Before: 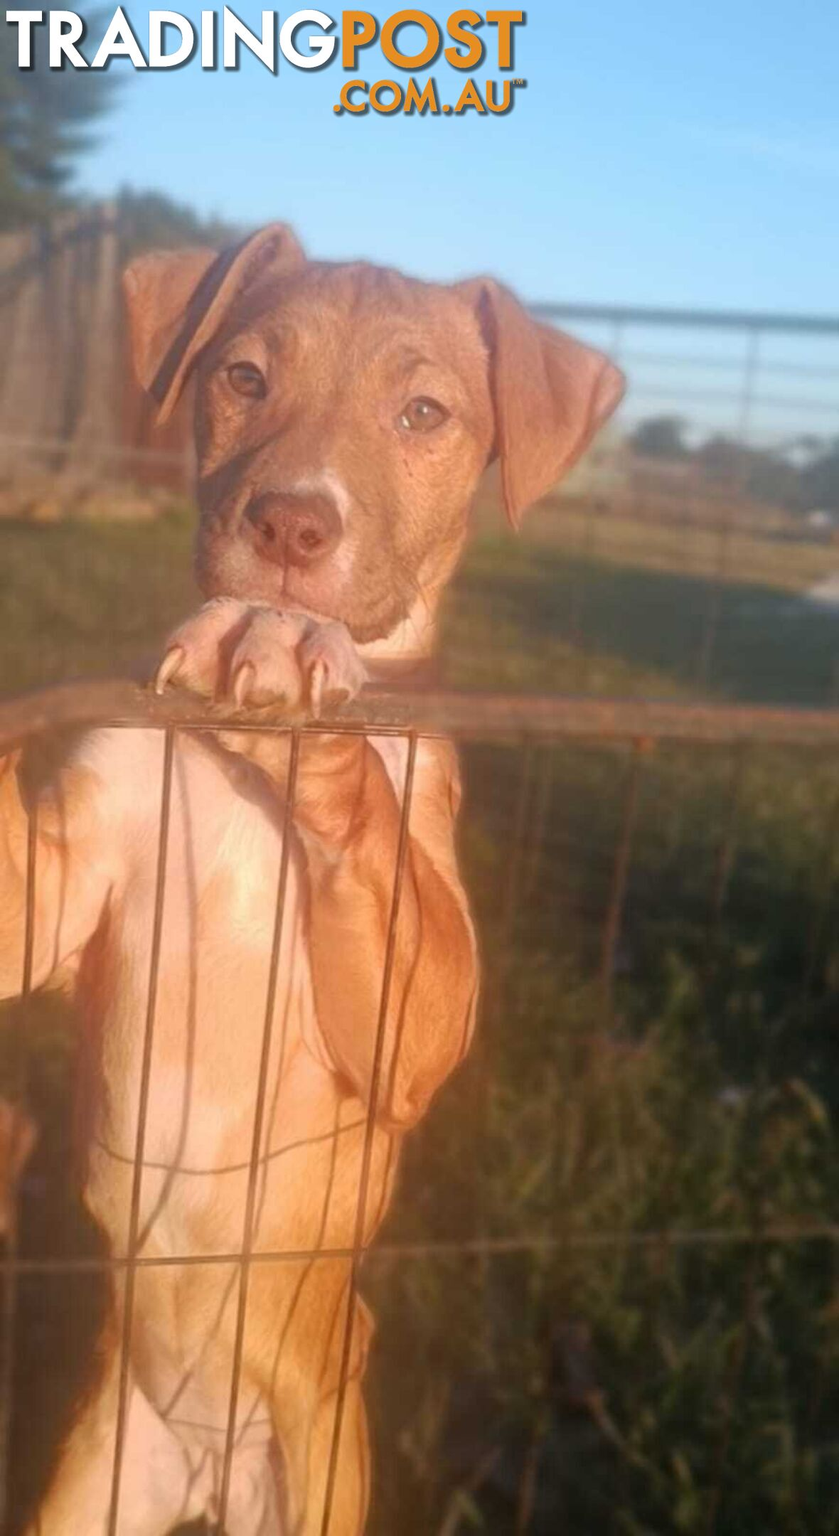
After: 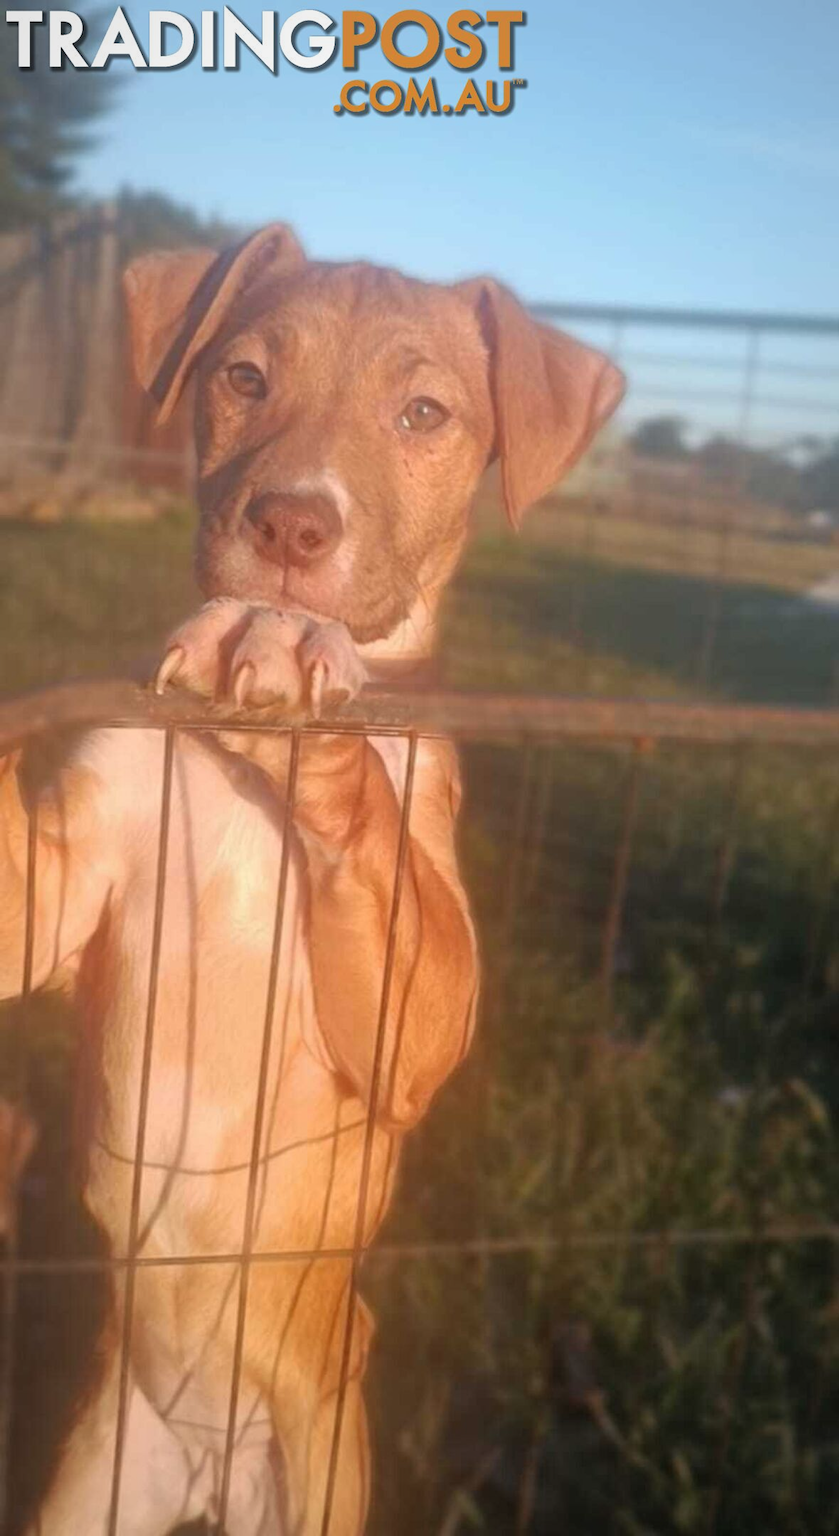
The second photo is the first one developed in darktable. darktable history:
vignetting: fall-off start 72.59%, fall-off radius 108.42%, width/height ratio 0.734, unbound false
tone equalizer: on, module defaults
base curve: curves: ch0 [(0, 0) (0.297, 0.298) (1, 1)], preserve colors none
shadows and highlights: shadows 25.79, highlights -25.3
